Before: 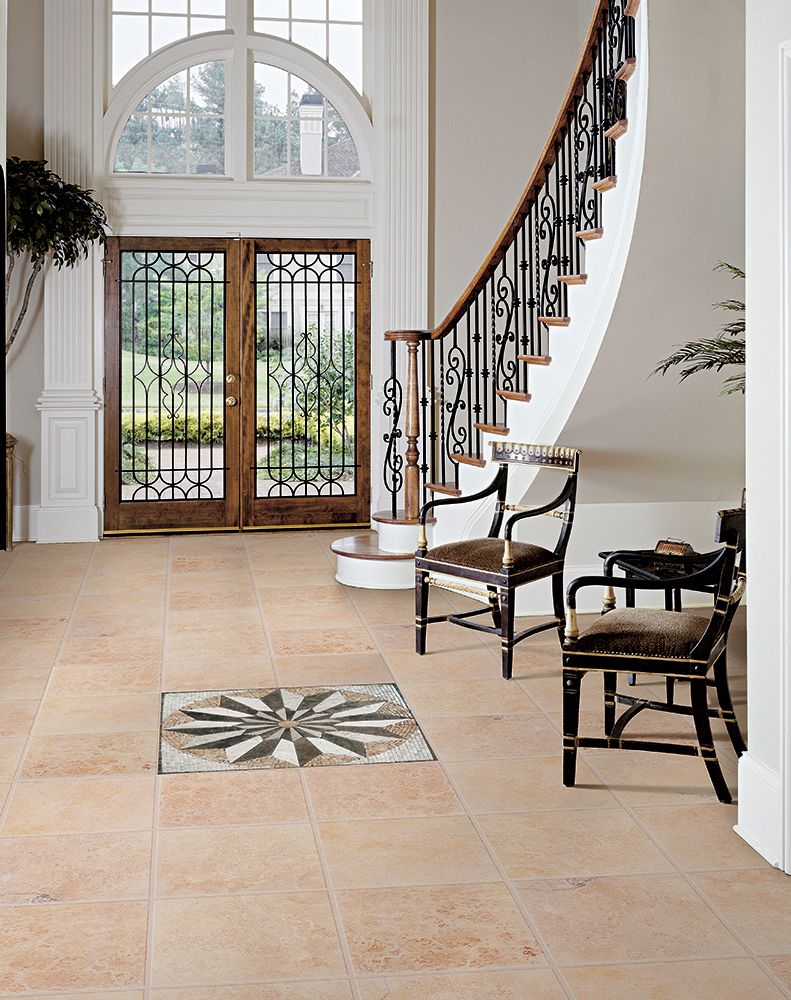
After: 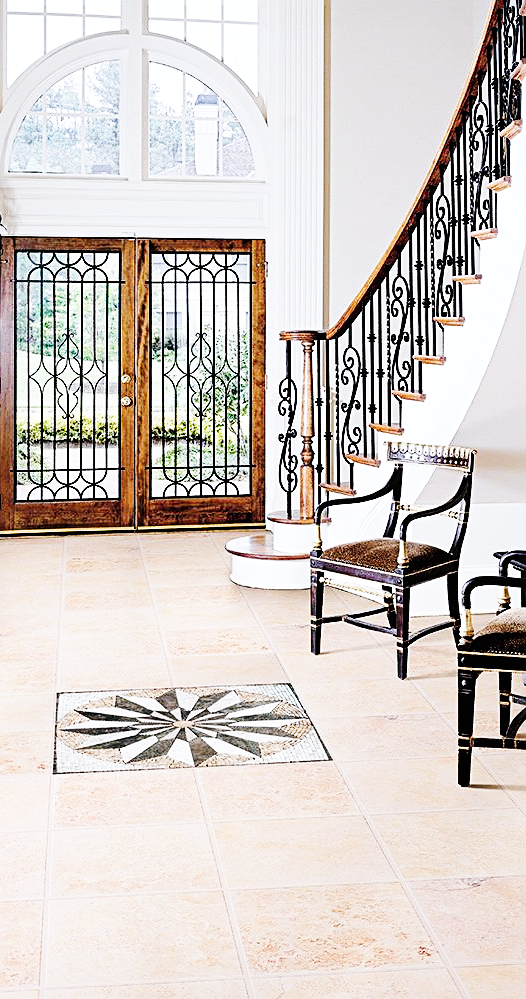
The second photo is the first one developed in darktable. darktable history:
base curve: curves: ch0 [(0, 0) (0, 0) (0.002, 0.001) (0.008, 0.003) (0.019, 0.011) (0.037, 0.037) (0.064, 0.11) (0.102, 0.232) (0.152, 0.379) (0.216, 0.524) (0.296, 0.665) (0.394, 0.789) (0.512, 0.881) (0.651, 0.945) (0.813, 0.986) (1, 1)], preserve colors none
crop and rotate: left 13.343%, right 20.047%
color calibration: illuminant as shot in camera, x 0.358, y 0.373, temperature 4628.91 K
sharpen: on, module defaults
